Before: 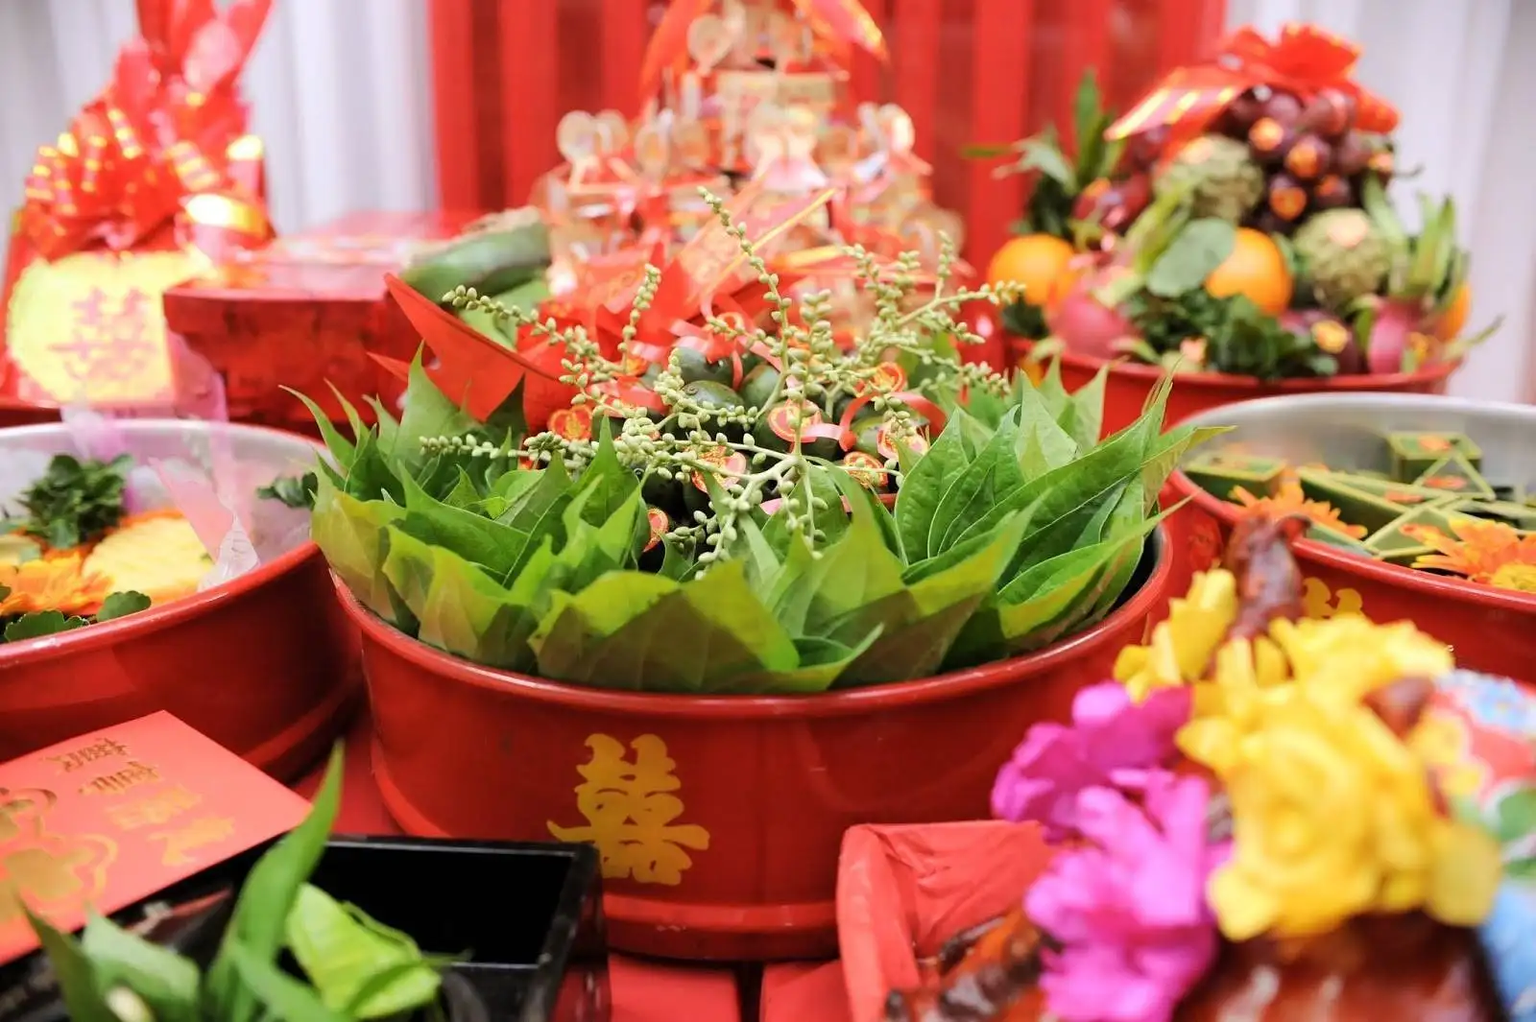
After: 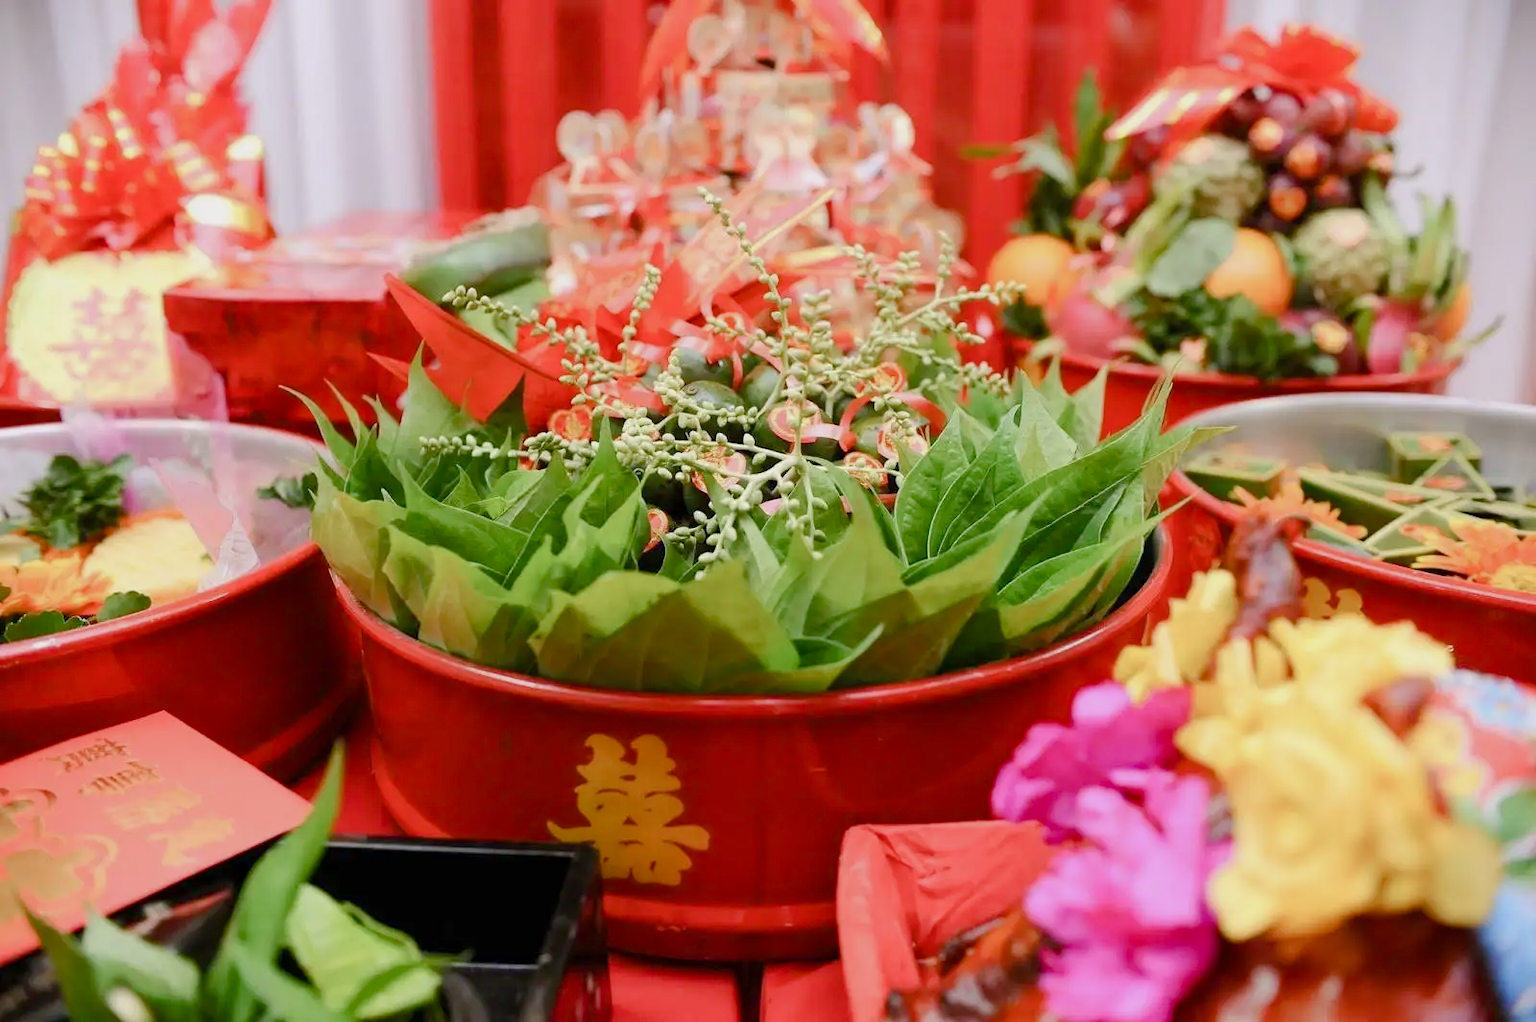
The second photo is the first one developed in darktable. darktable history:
white balance: red 1, blue 1
color balance rgb: shadows lift › chroma 1%, shadows lift › hue 113°, highlights gain › chroma 0.2%, highlights gain › hue 333°, perceptual saturation grading › global saturation 20%, perceptual saturation grading › highlights -50%, perceptual saturation grading › shadows 25%, contrast -10%
